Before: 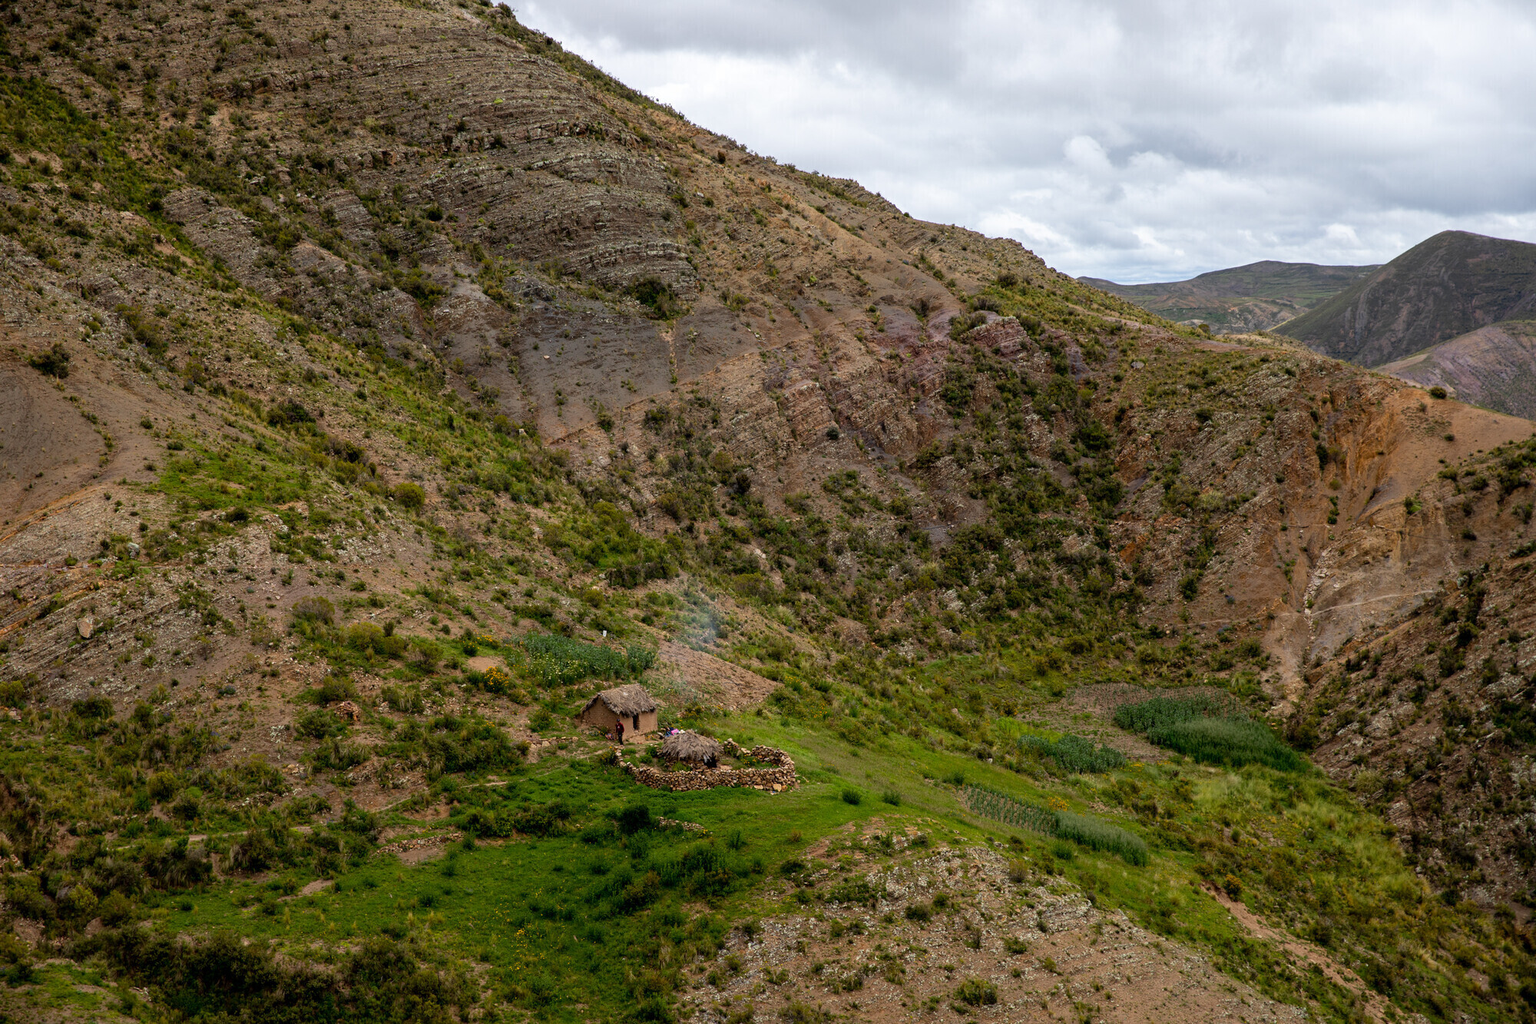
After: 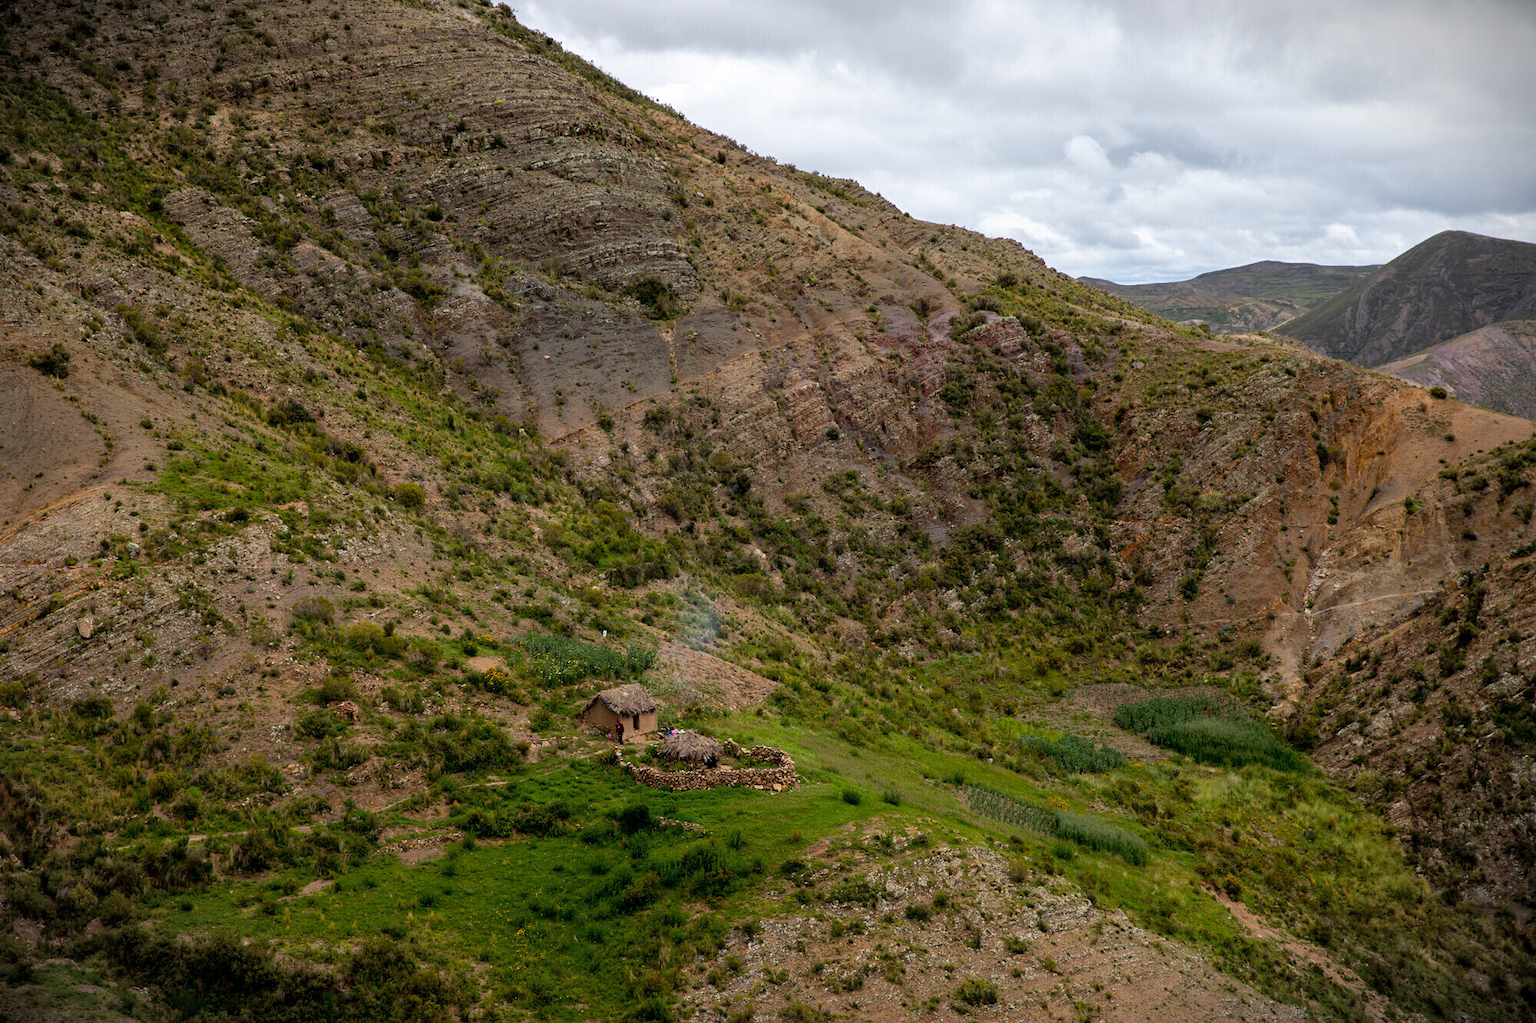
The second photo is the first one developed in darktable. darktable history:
vignetting: fall-off start 100.43%, brightness -0.832, width/height ratio 1.309
